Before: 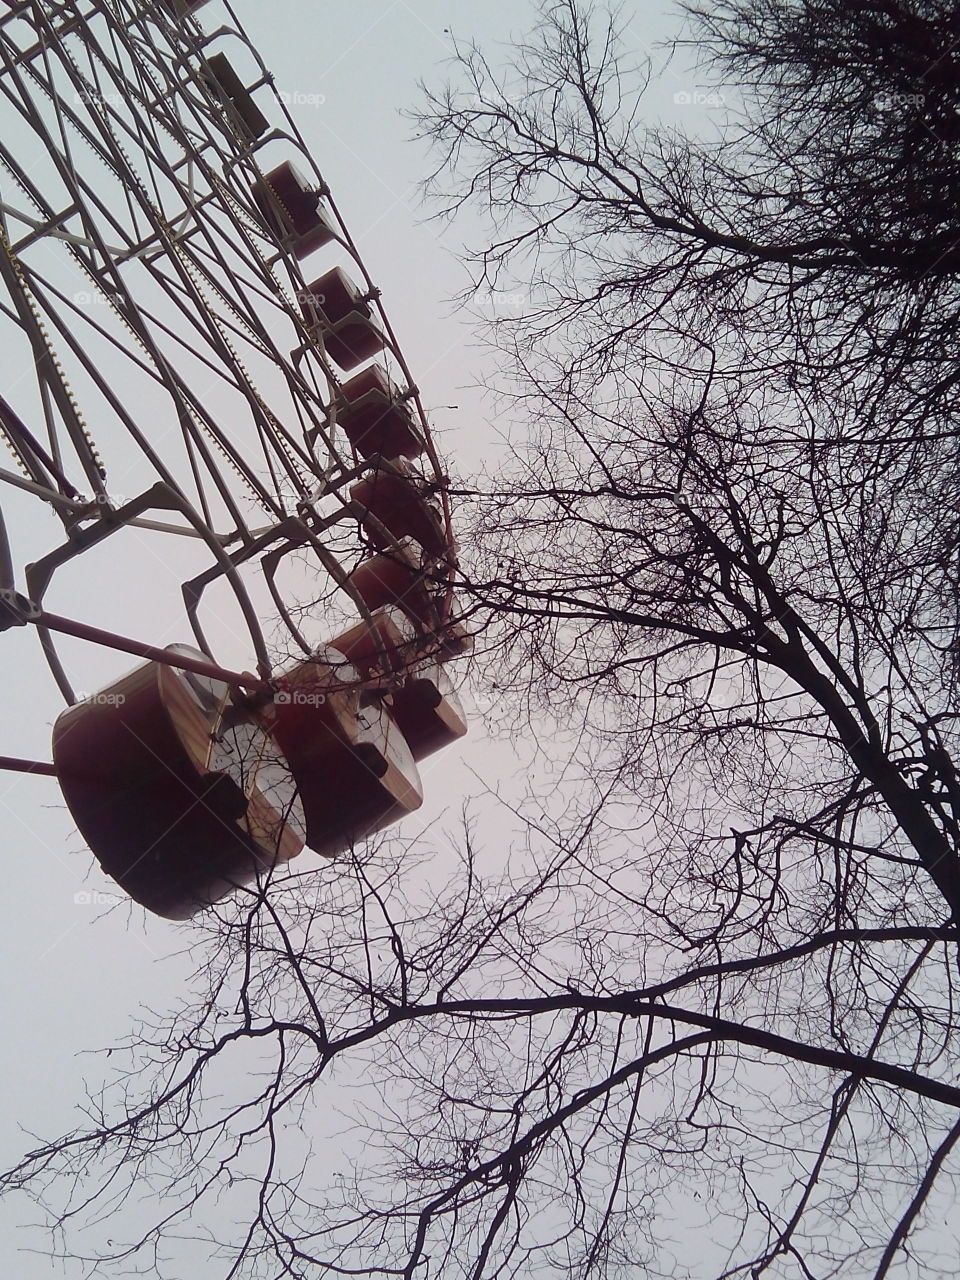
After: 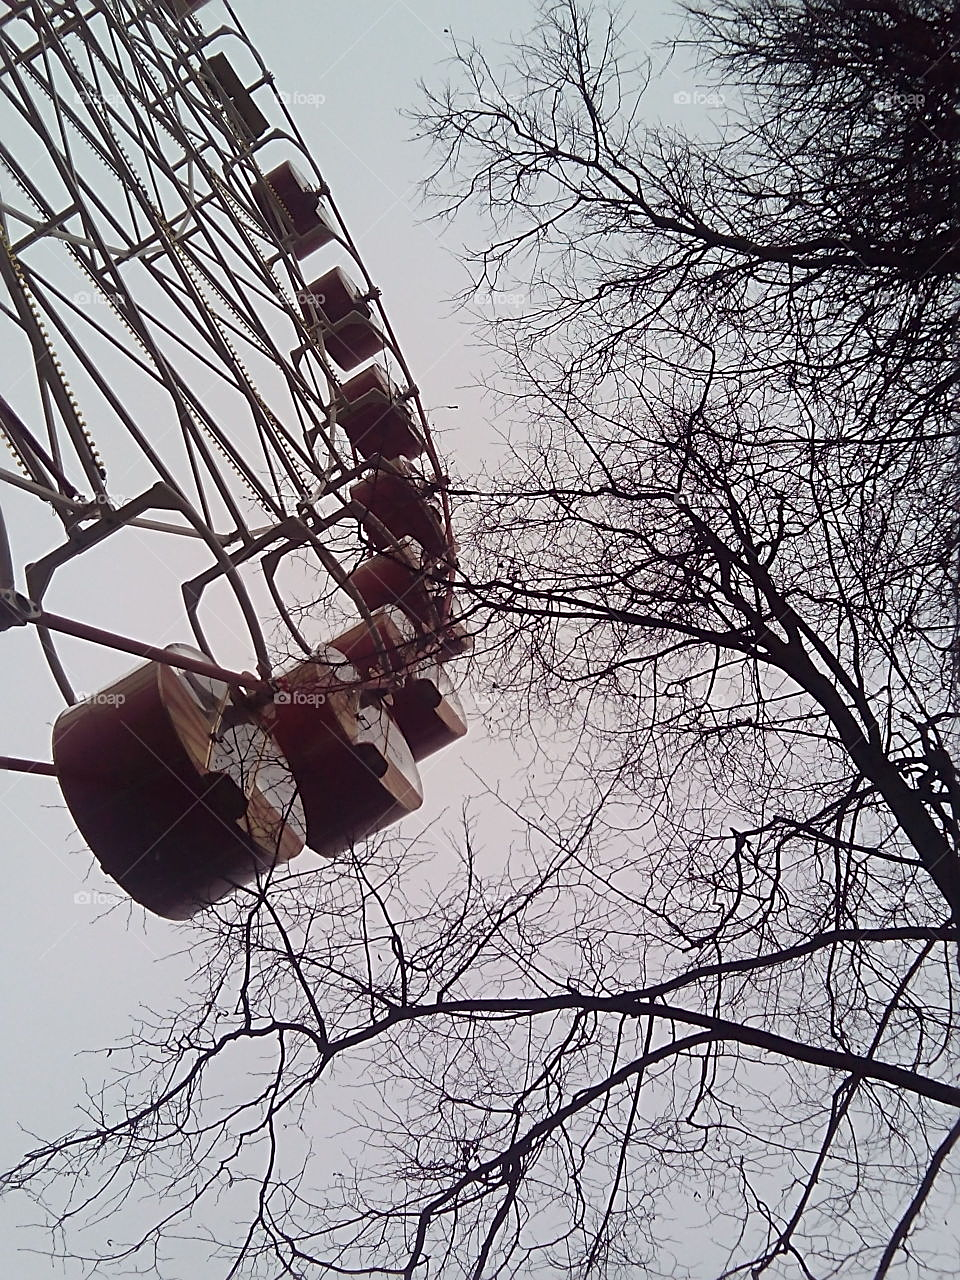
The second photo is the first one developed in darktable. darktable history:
color balance: mode lift, gamma, gain (sRGB)
sharpen: radius 3.119
